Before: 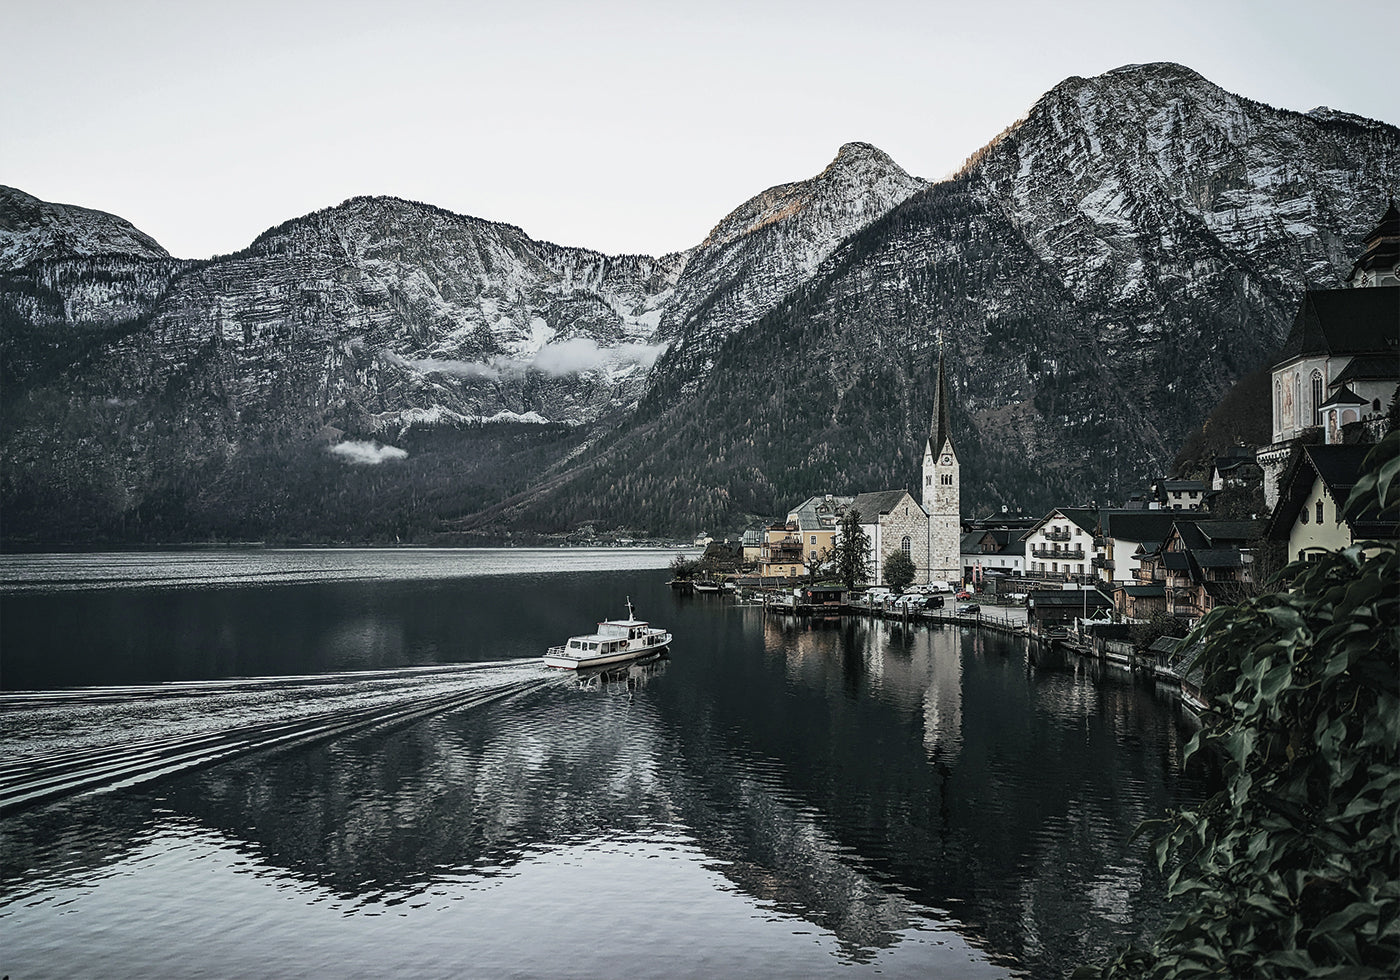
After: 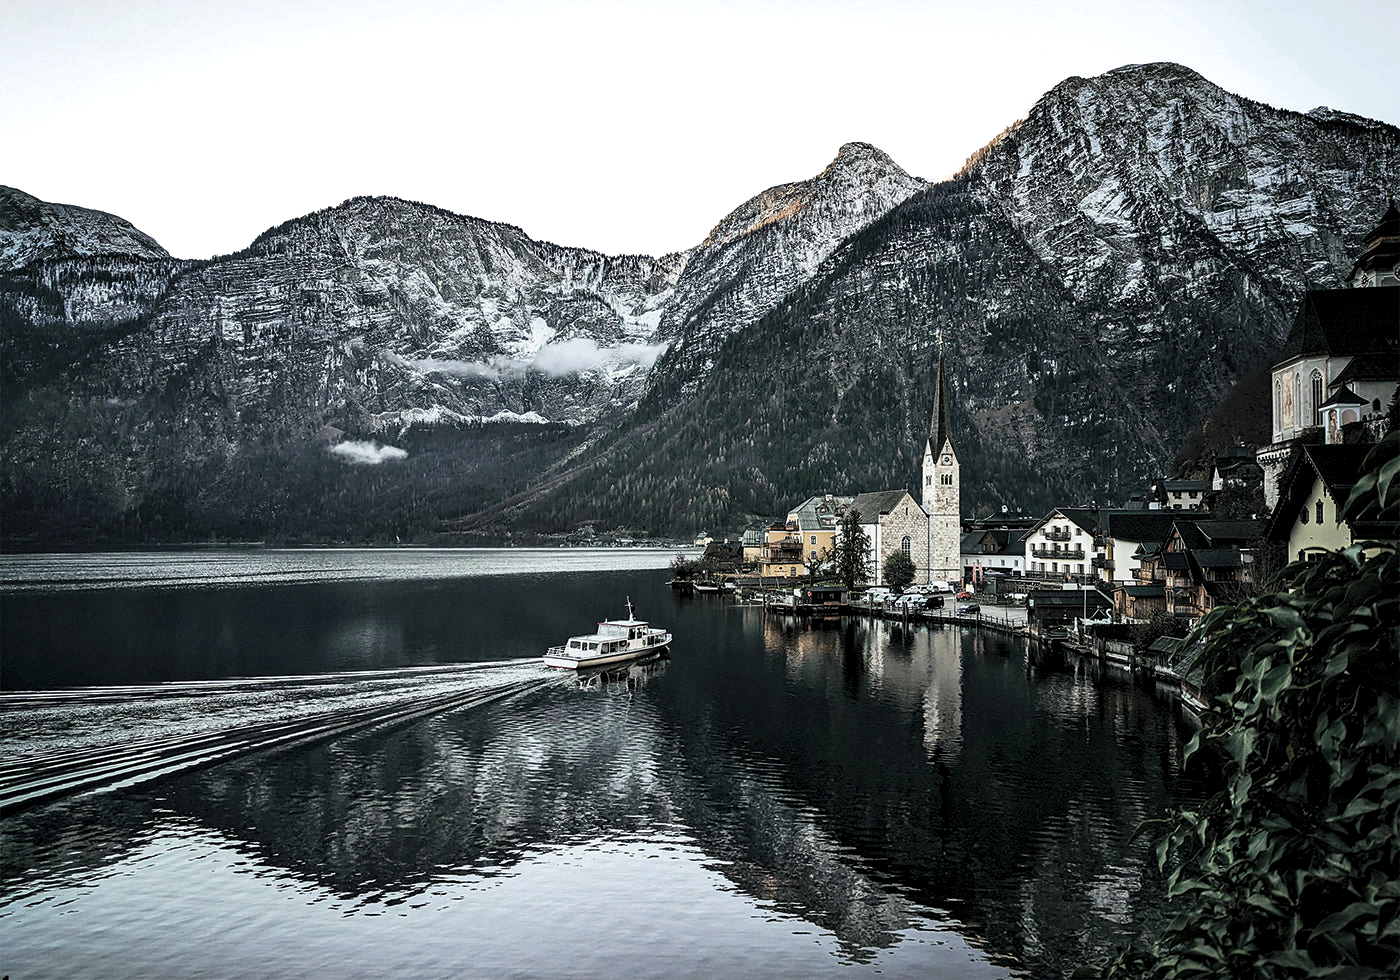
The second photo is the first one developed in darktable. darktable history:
velvia: on, module defaults
levels: levels [0.055, 0.477, 0.9]
